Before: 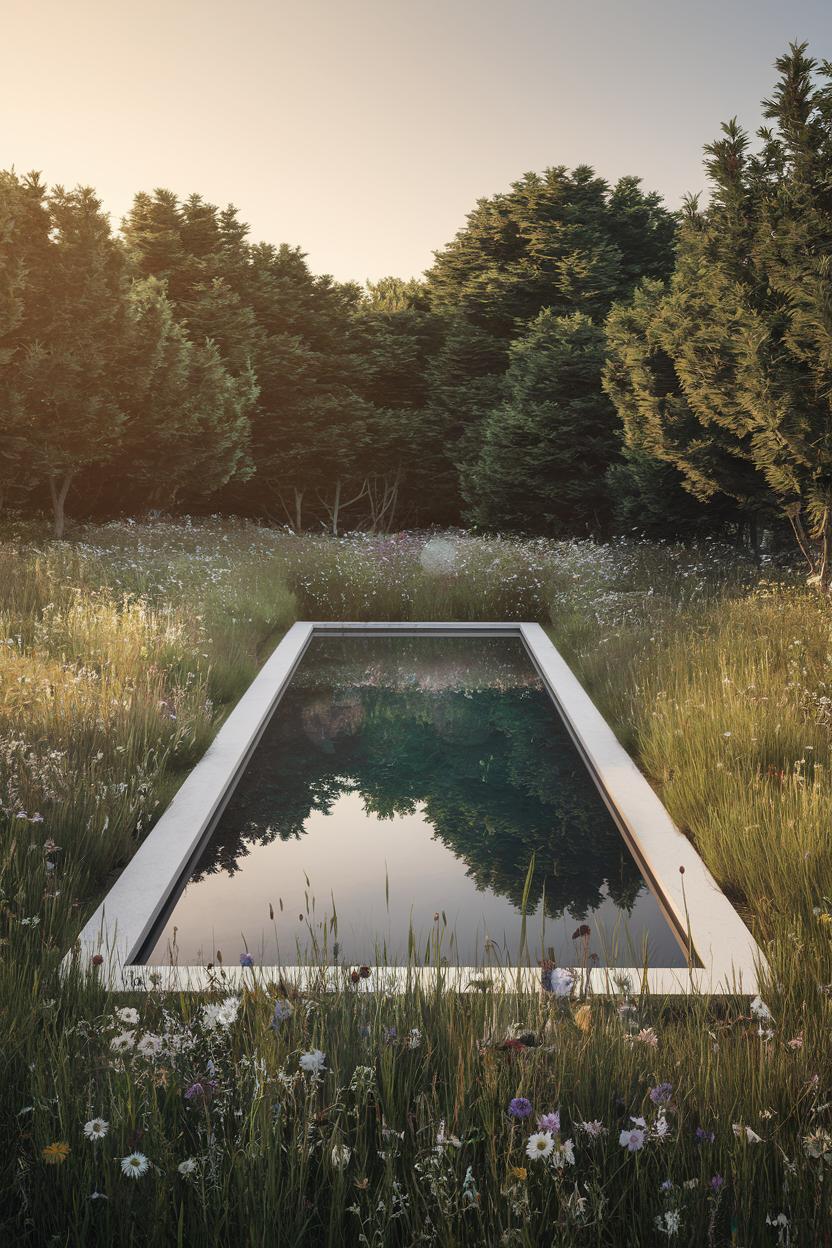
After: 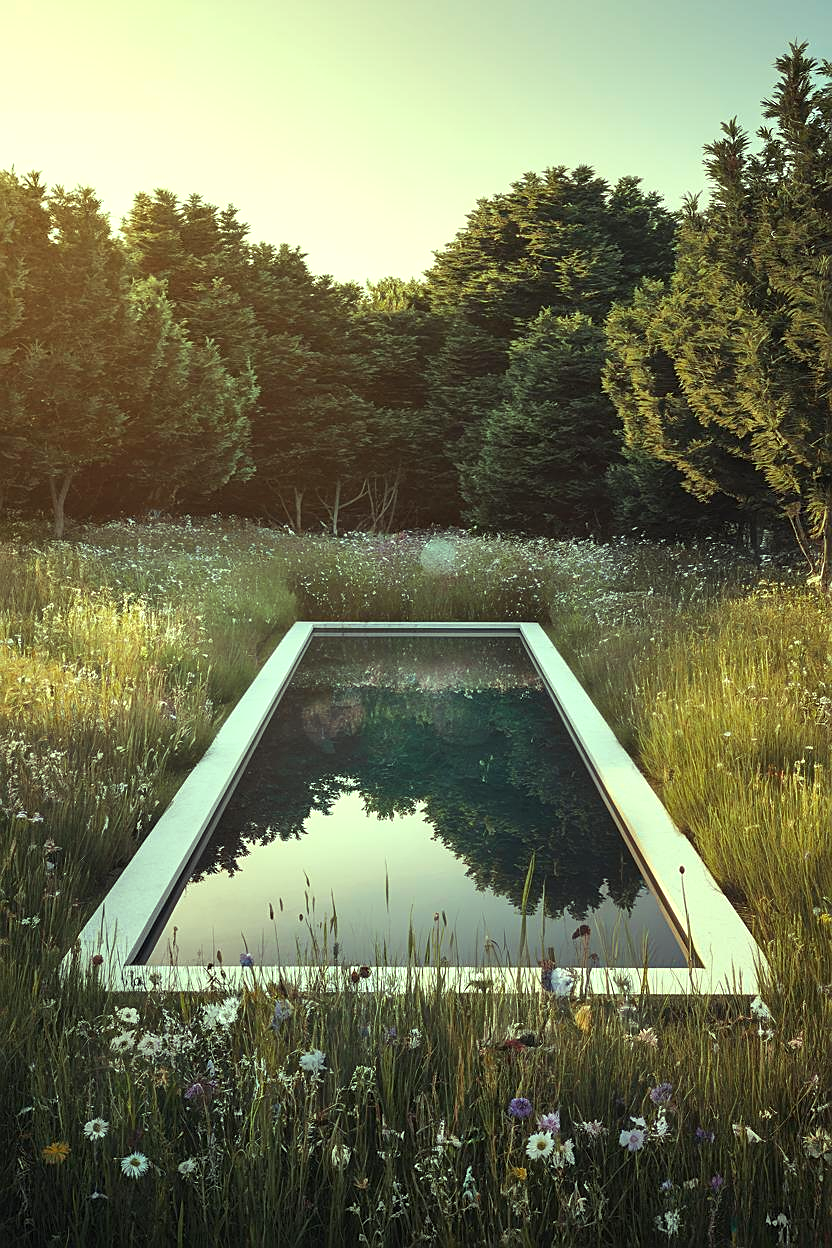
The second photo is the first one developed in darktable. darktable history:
tone equalizer: smoothing diameter 24.87%, edges refinement/feathering 11.12, preserve details guided filter
color balance rgb: highlights gain › luminance 15.539%, highlights gain › chroma 7.004%, highlights gain › hue 127.21°, linear chroma grading › global chroma -15.691%, perceptual saturation grading › global saturation 19.874%, perceptual brilliance grading › highlights 7.754%, perceptual brilliance grading › mid-tones 3.86%, perceptual brilliance grading › shadows 1.463%, global vibrance 20%
sharpen: amount 0.491
